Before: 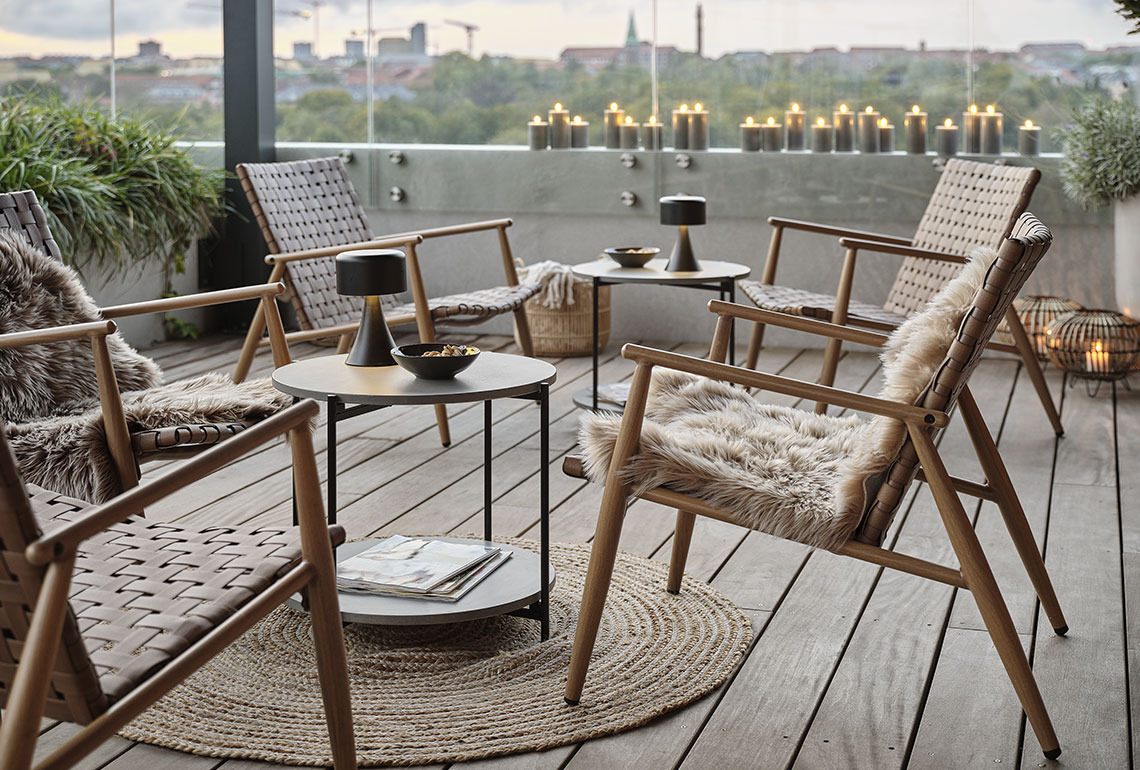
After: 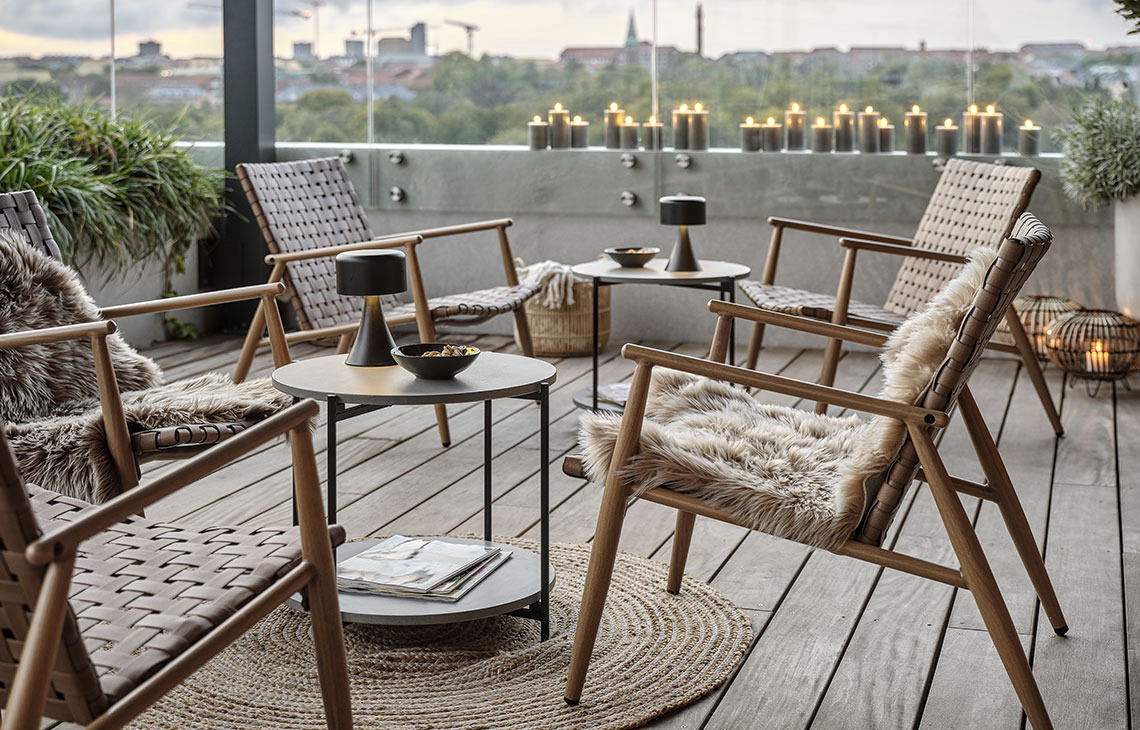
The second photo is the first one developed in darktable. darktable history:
crop and rotate: top 0.013%, bottom 5.122%
local contrast: on, module defaults
